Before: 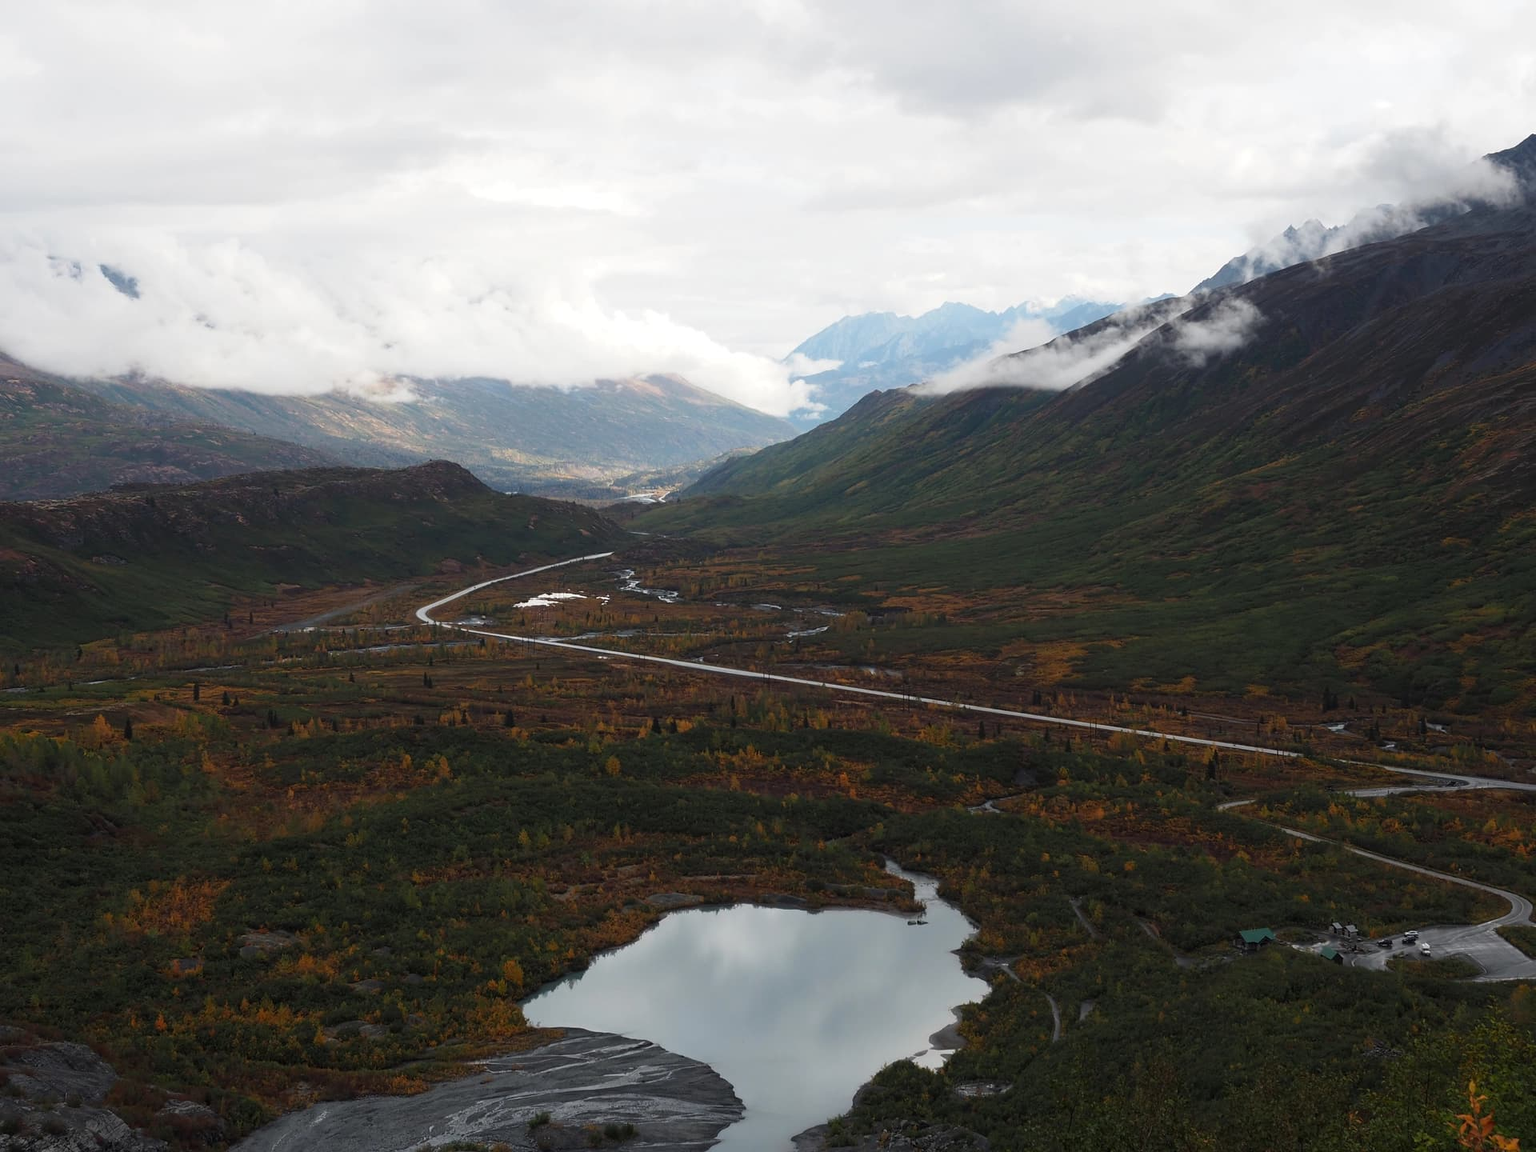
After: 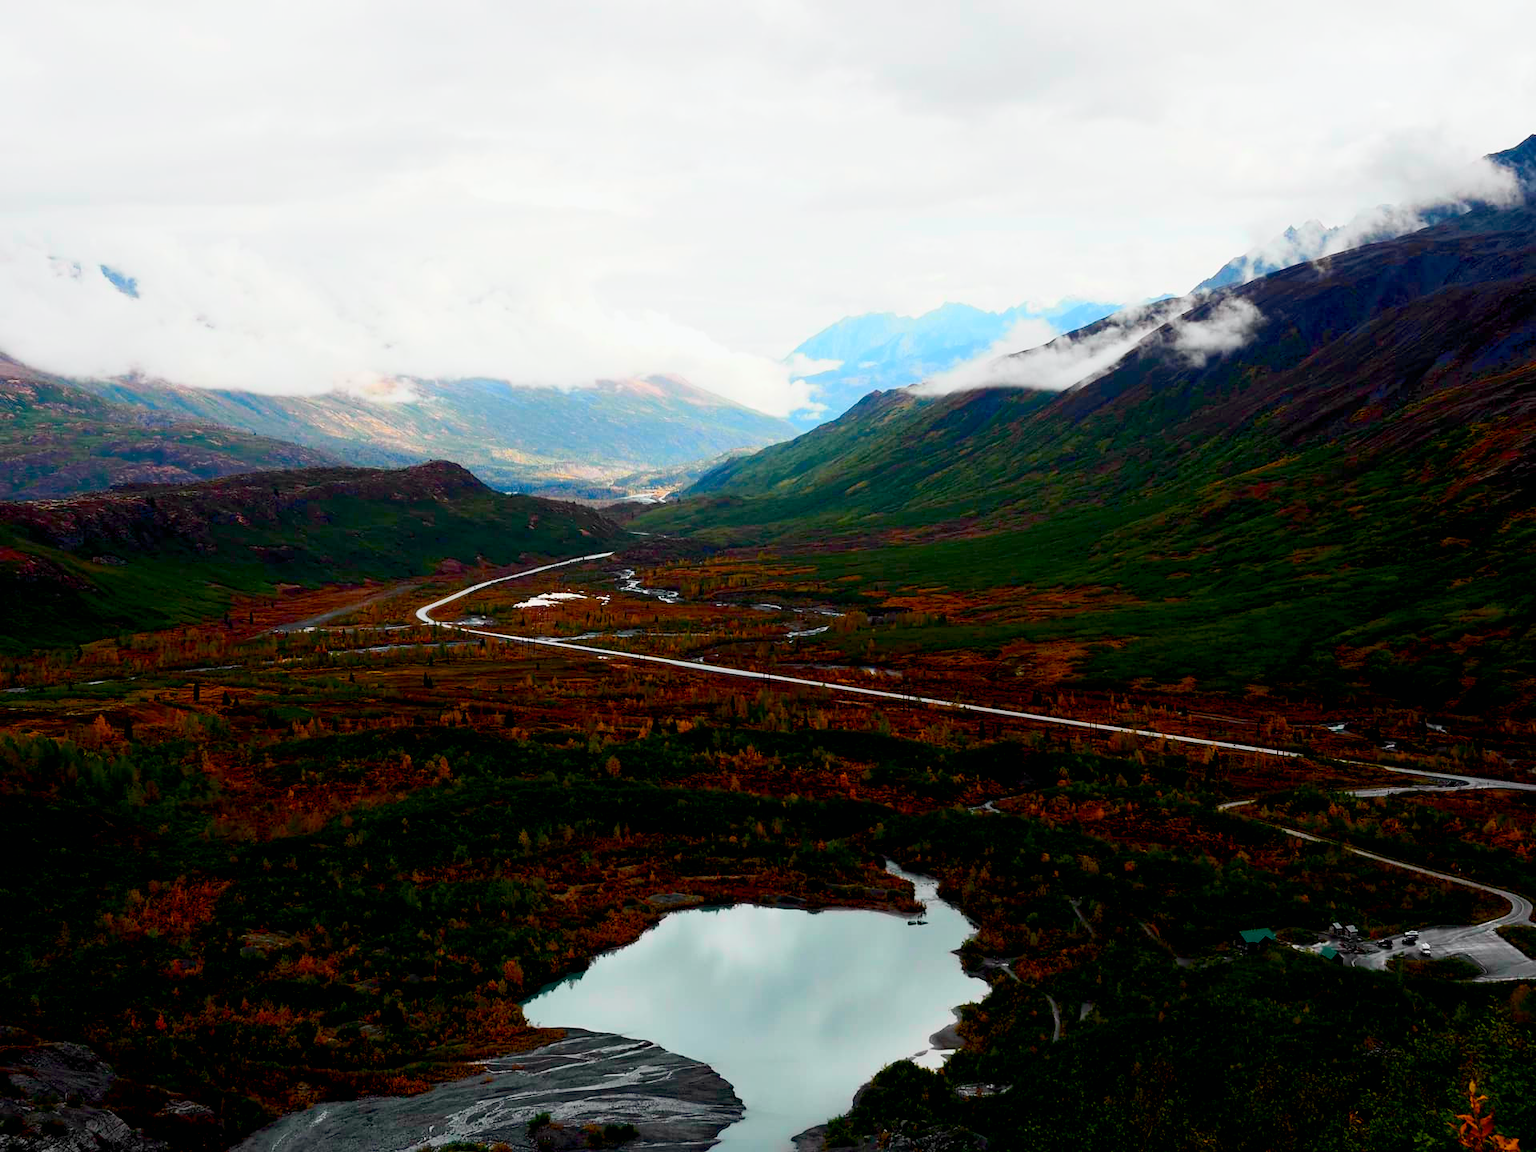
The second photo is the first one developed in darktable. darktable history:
color balance rgb: perceptual saturation grading › global saturation 35%, perceptual saturation grading › highlights -30%, perceptual saturation grading › shadows 35%, perceptual brilliance grading › global brilliance 3%, perceptual brilliance grading › highlights -3%, perceptual brilliance grading › shadows 3%
exposure: black level correction 0.016, exposure -0.009 EV, compensate highlight preservation false
tone curve: curves: ch0 [(0, 0.003) (0.044, 0.025) (0.12, 0.089) (0.197, 0.168) (0.281, 0.273) (0.468, 0.548) (0.583, 0.691) (0.701, 0.815) (0.86, 0.922) (1, 0.982)]; ch1 [(0, 0) (0.232, 0.214) (0.404, 0.376) (0.461, 0.425) (0.493, 0.481) (0.501, 0.5) (0.517, 0.524) (0.55, 0.585) (0.598, 0.651) (0.671, 0.735) (0.796, 0.85) (1, 1)]; ch2 [(0, 0) (0.249, 0.216) (0.357, 0.317) (0.448, 0.432) (0.478, 0.492) (0.498, 0.499) (0.517, 0.527) (0.537, 0.564) (0.569, 0.617) (0.61, 0.659) (0.706, 0.75) (0.808, 0.809) (0.991, 0.968)], color space Lab, independent channels, preserve colors none
